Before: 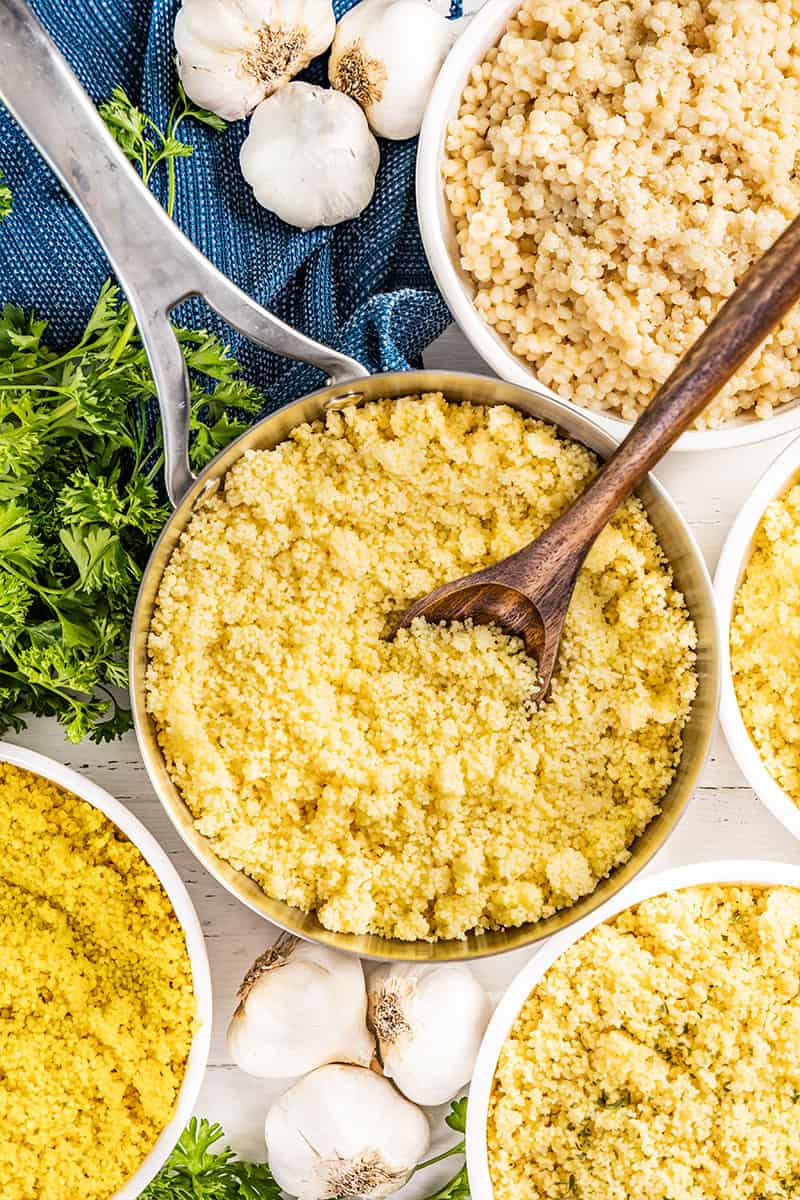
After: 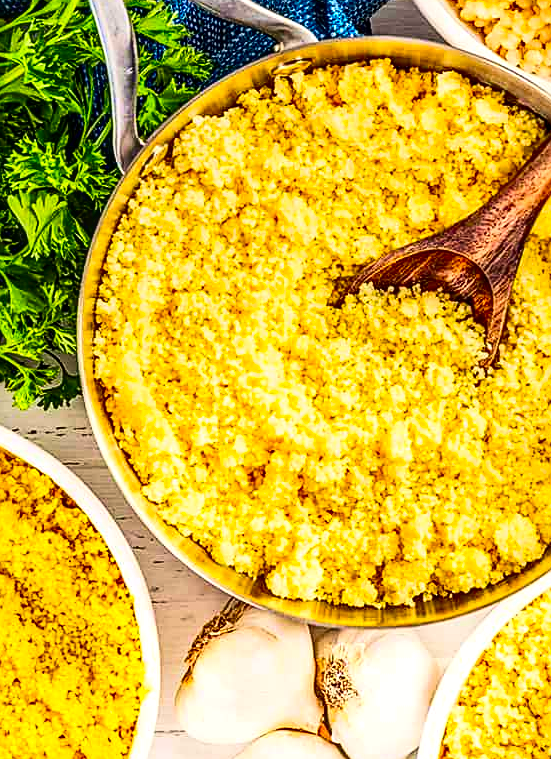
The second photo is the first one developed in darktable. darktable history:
sharpen: on, module defaults
velvia: strength 15.42%
color correction: highlights b* 3
local contrast: detail 130%
crop: left 6.618%, top 27.872%, right 24.389%, bottom 8.808%
contrast brightness saturation: contrast 0.259, brightness 0.013, saturation 0.866
exposure: black level correction 0.001, compensate highlight preservation false
